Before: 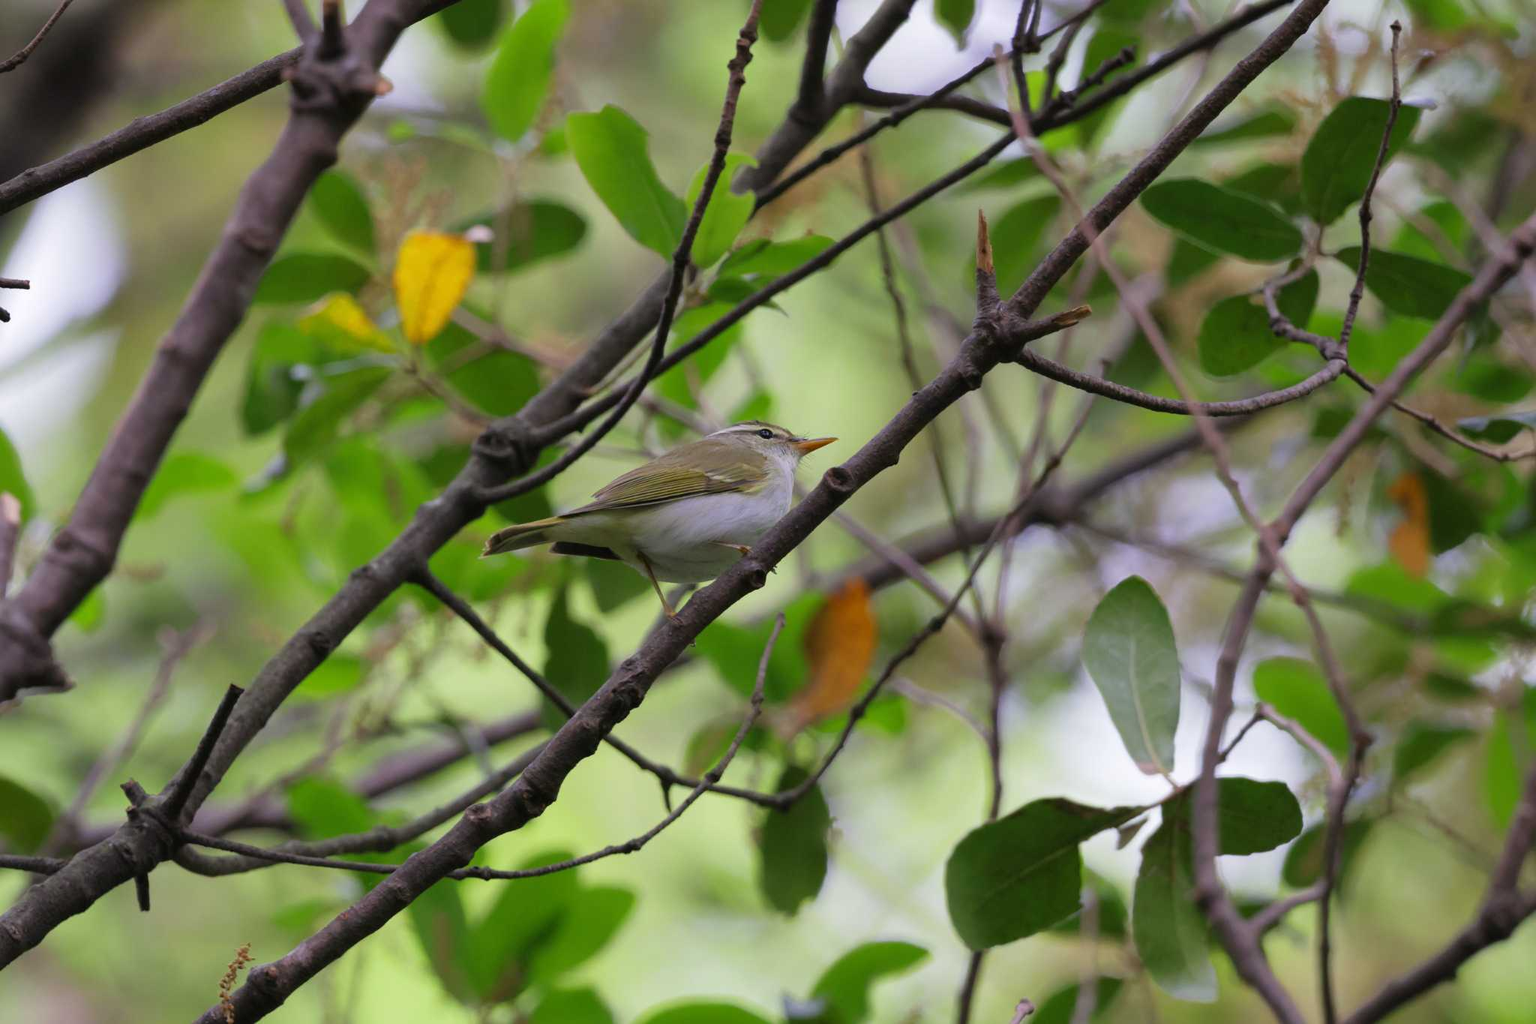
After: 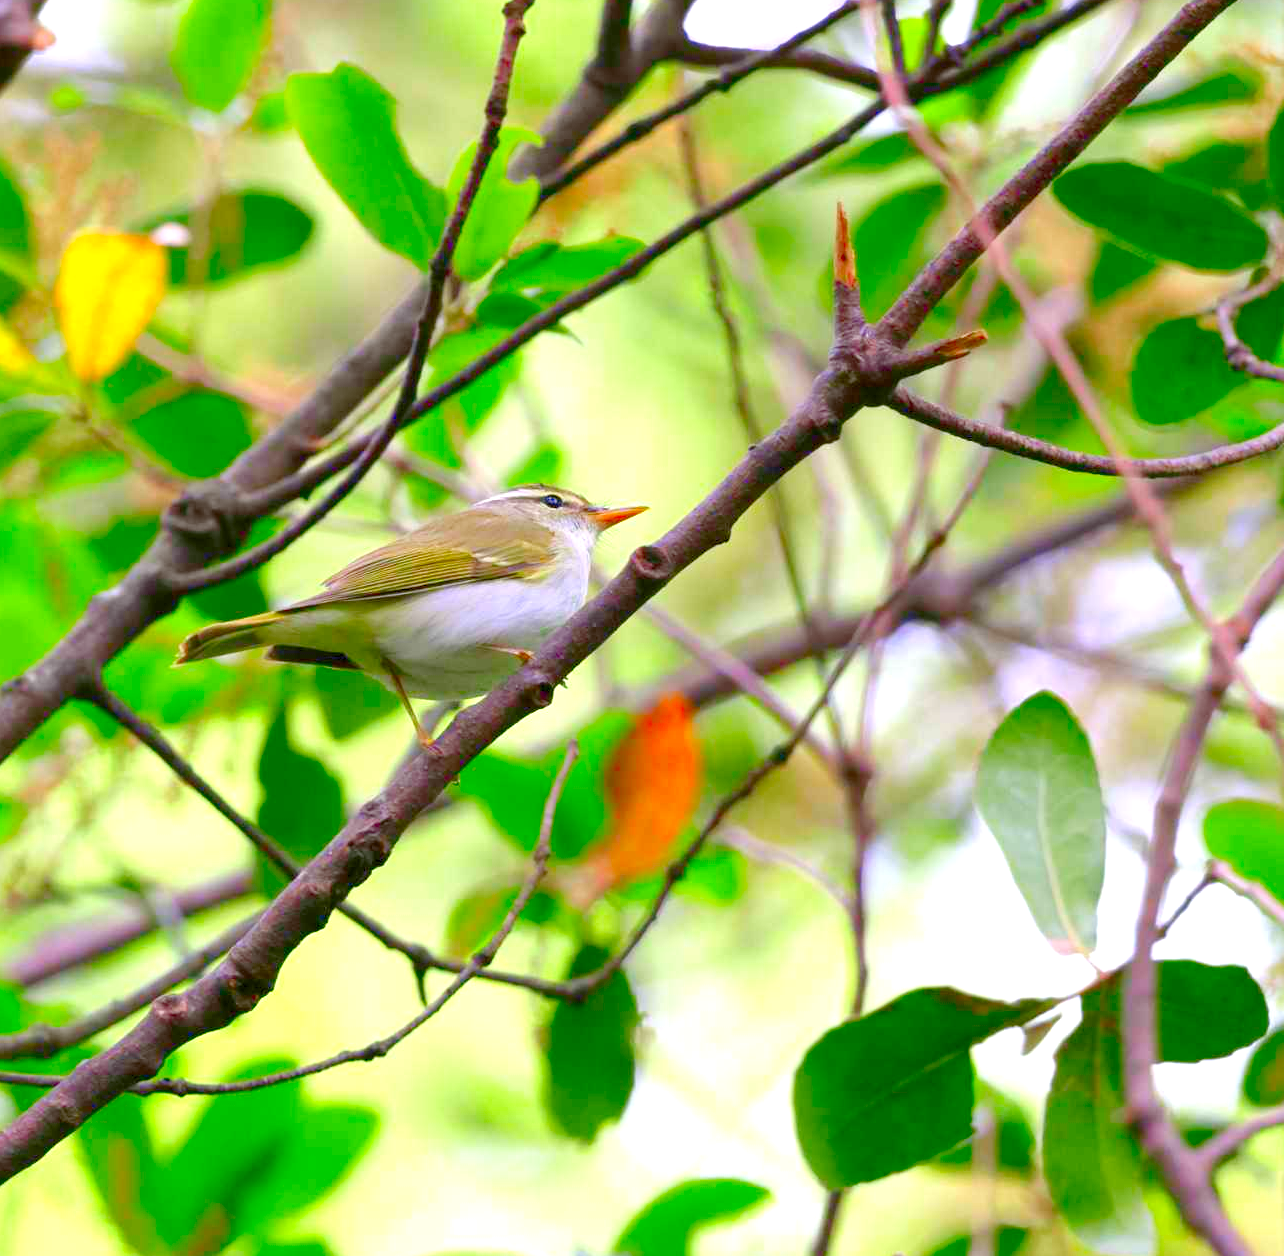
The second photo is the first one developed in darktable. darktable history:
exposure: black level correction 0, exposure 0.695 EV, compensate highlight preservation false
crop and rotate: left 22.89%, top 5.645%, right 14.413%, bottom 2.285%
levels: levels [0.008, 0.318, 0.836]
contrast brightness saturation: brightness -0.251, saturation 0.199
